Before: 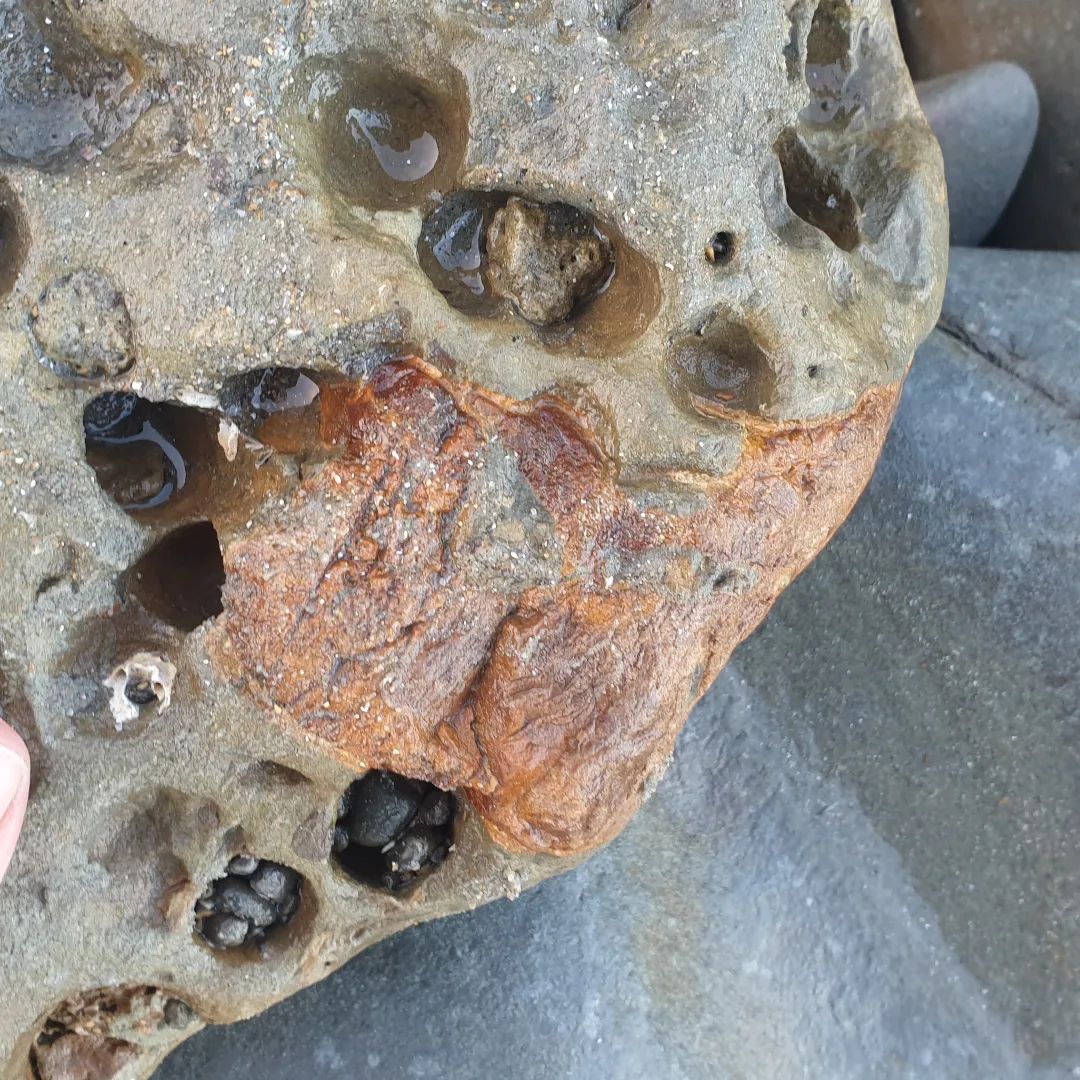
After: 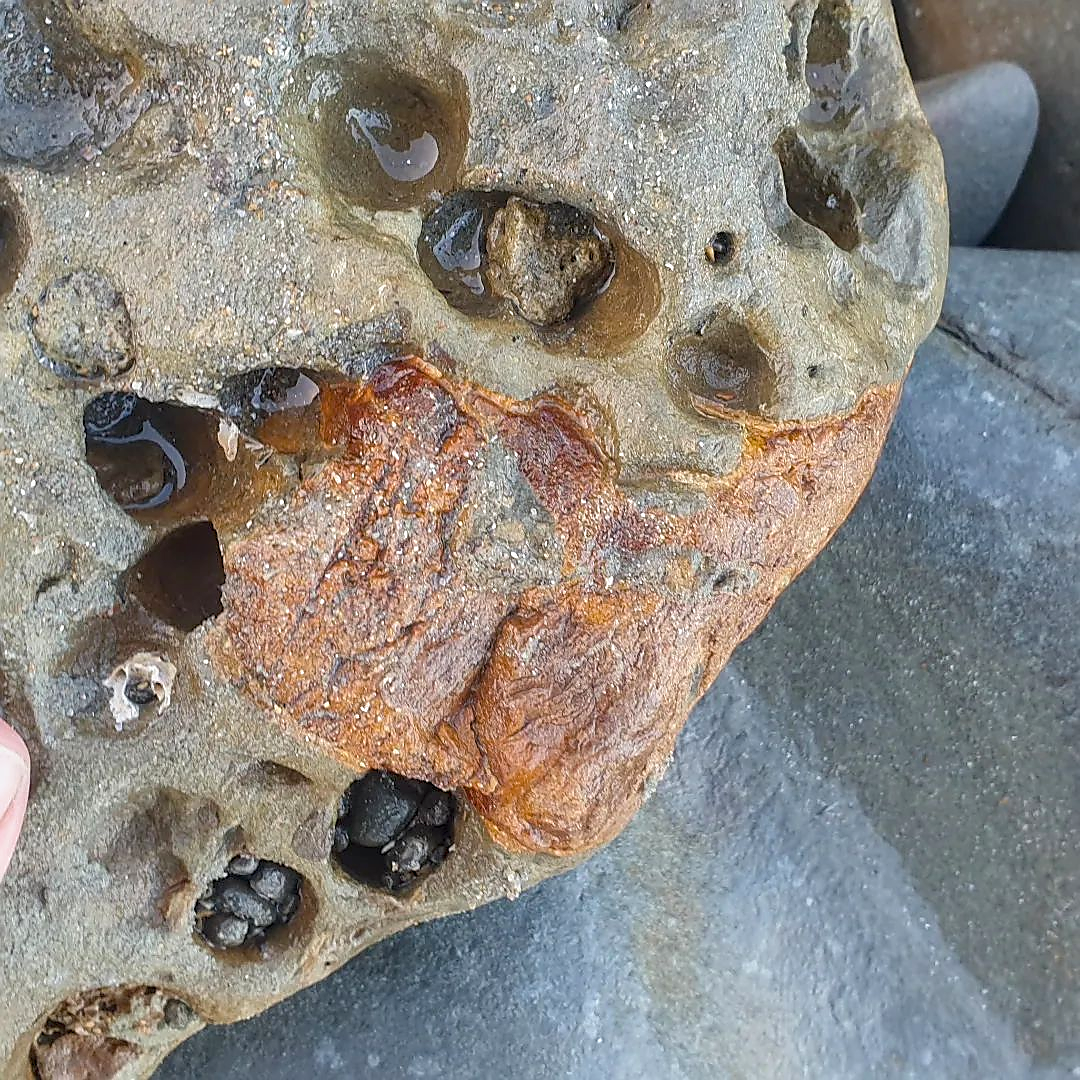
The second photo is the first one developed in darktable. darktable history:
sharpen: radius 1.373, amount 1.243, threshold 0.684
contrast brightness saturation: saturation -0.091
local contrast: on, module defaults
color balance rgb: perceptual saturation grading › global saturation 30.354%, contrast -9.622%
